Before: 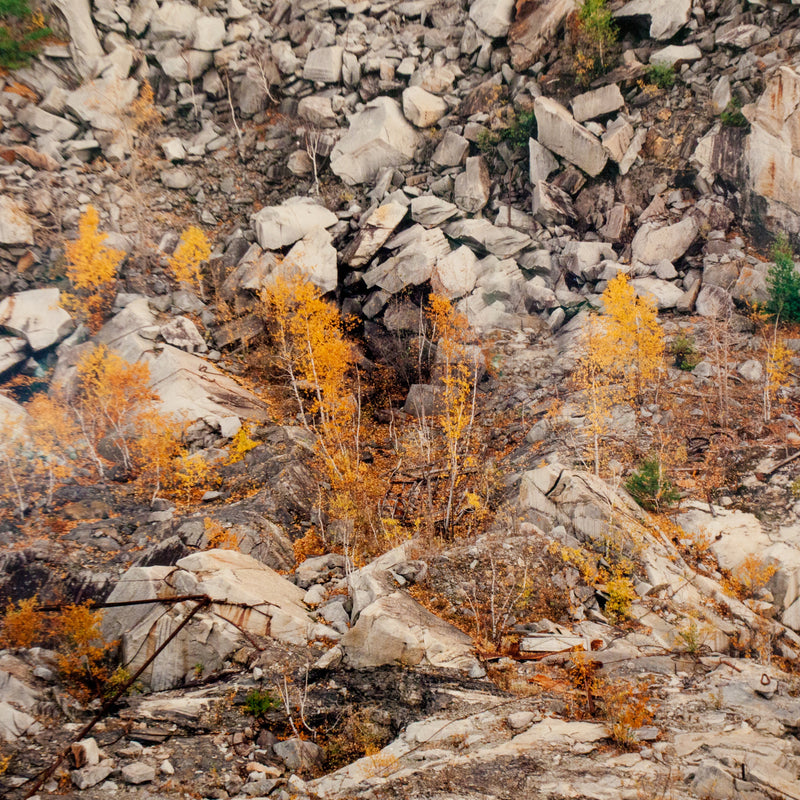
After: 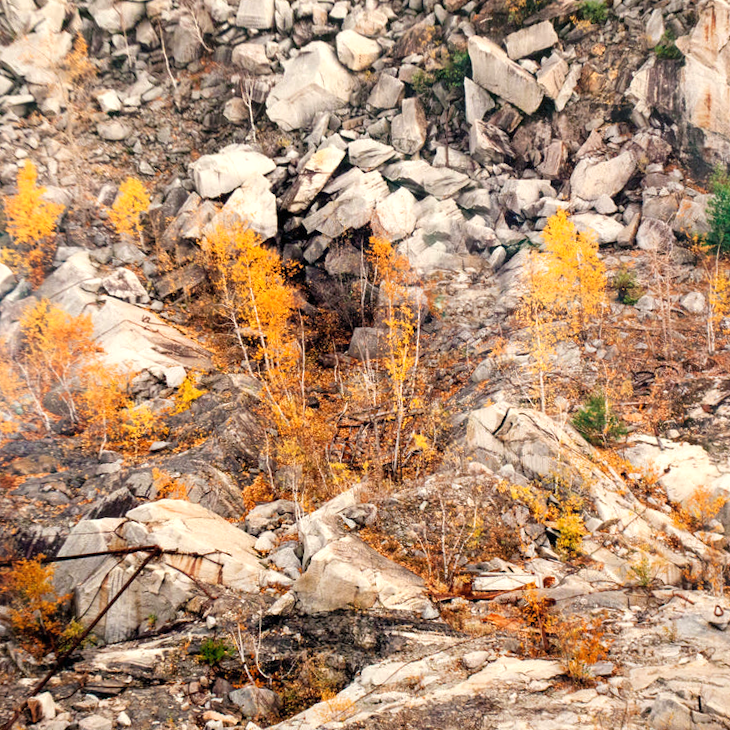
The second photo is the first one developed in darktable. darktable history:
exposure: exposure 0.574 EV, compensate highlight preservation false
crop and rotate: angle 1.96°, left 5.673%, top 5.673%
